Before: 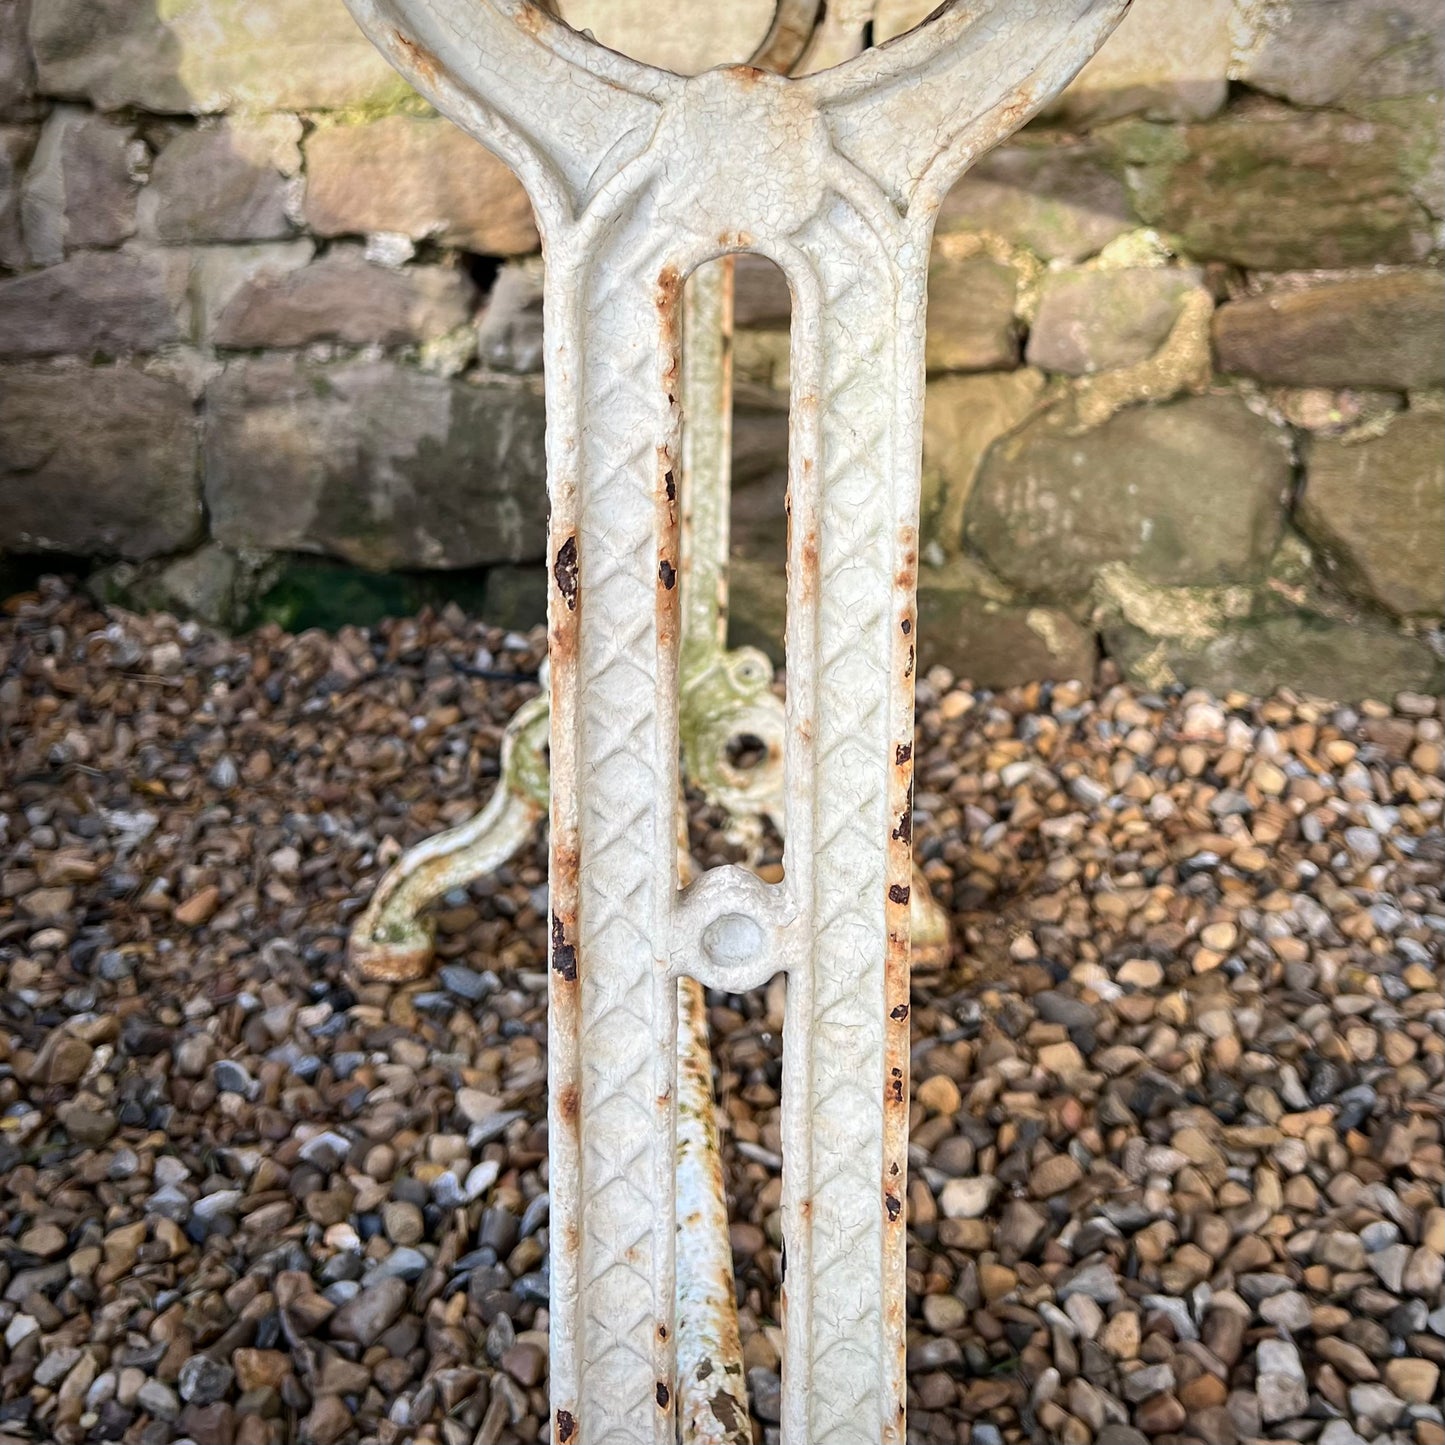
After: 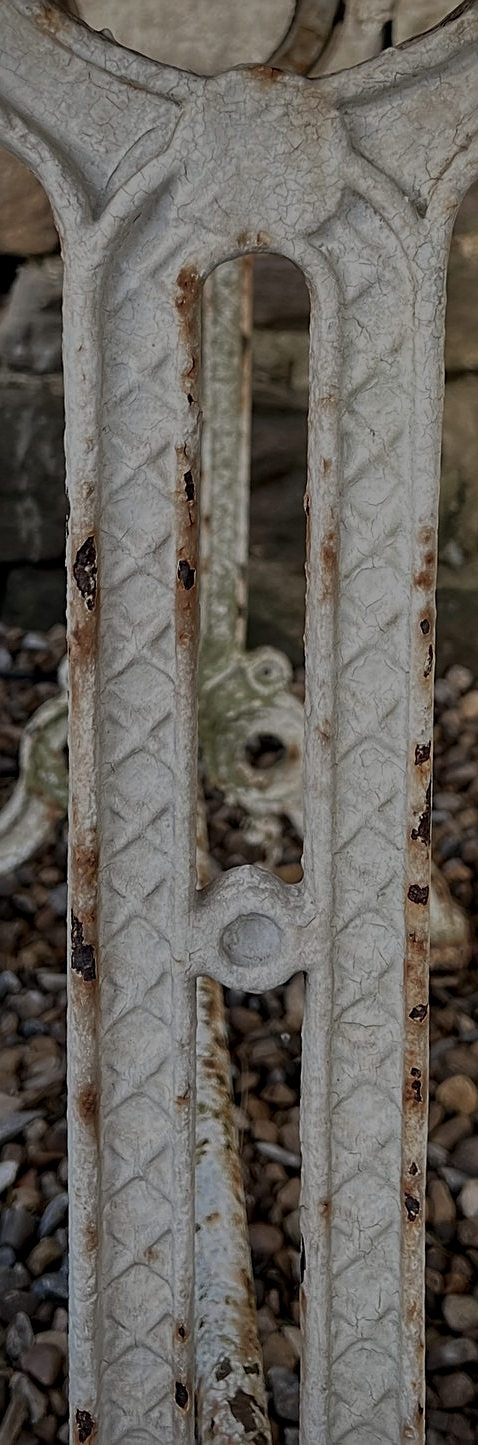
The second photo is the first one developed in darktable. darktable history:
sharpen: on, module defaults
tone equalizer: -8 EV -1.97 EV, -7 EV -1.99 EV, -6 EV -1.96 EV, -5 EV -2 EV, -4 EV -1.99 EV, -3 EV -1.97 EV, -2 EV -1.99 EV, -1 EV -1.63 EV, +0 EV -1.98 EV, edges refinement/feathering 500, mask exposure compensation -1.57 EV, preserve details no
shadows and highlights: shadows 21.05, highlights -81.76, soften with gaussian
color zones: curves: ch0 [(0, 0.5) (0.125, 0.4) (0.25, 0.5) (0.375, 0.4) (0.5, 0.4) (0.625, 0.35) (0.75, 0.35) (0.875, 0.5)]; ch1 [(0, 0.35) (0.125, 0.45) (0.25, 0.35) (0.375, 0.35) (0.5, 0.35) (0.625, 0.35) (0.75, 0.45) (0.875, 0.35)]; ch2 [(0, 0.6) (0.125, 0.5) (0.25, 0.5) (0.375, 0.6) (0.5, 0.6) (0.625, 0.5) (0.75, 0.5) (0.875, 0.5)]
crop: left 33.312%, right 33.558%
exposure: compensate exposure bias true, compensate highlight preservation false
local contrast: highlights 103%, shadows 101%, detail 119%, midtone range 0.2
